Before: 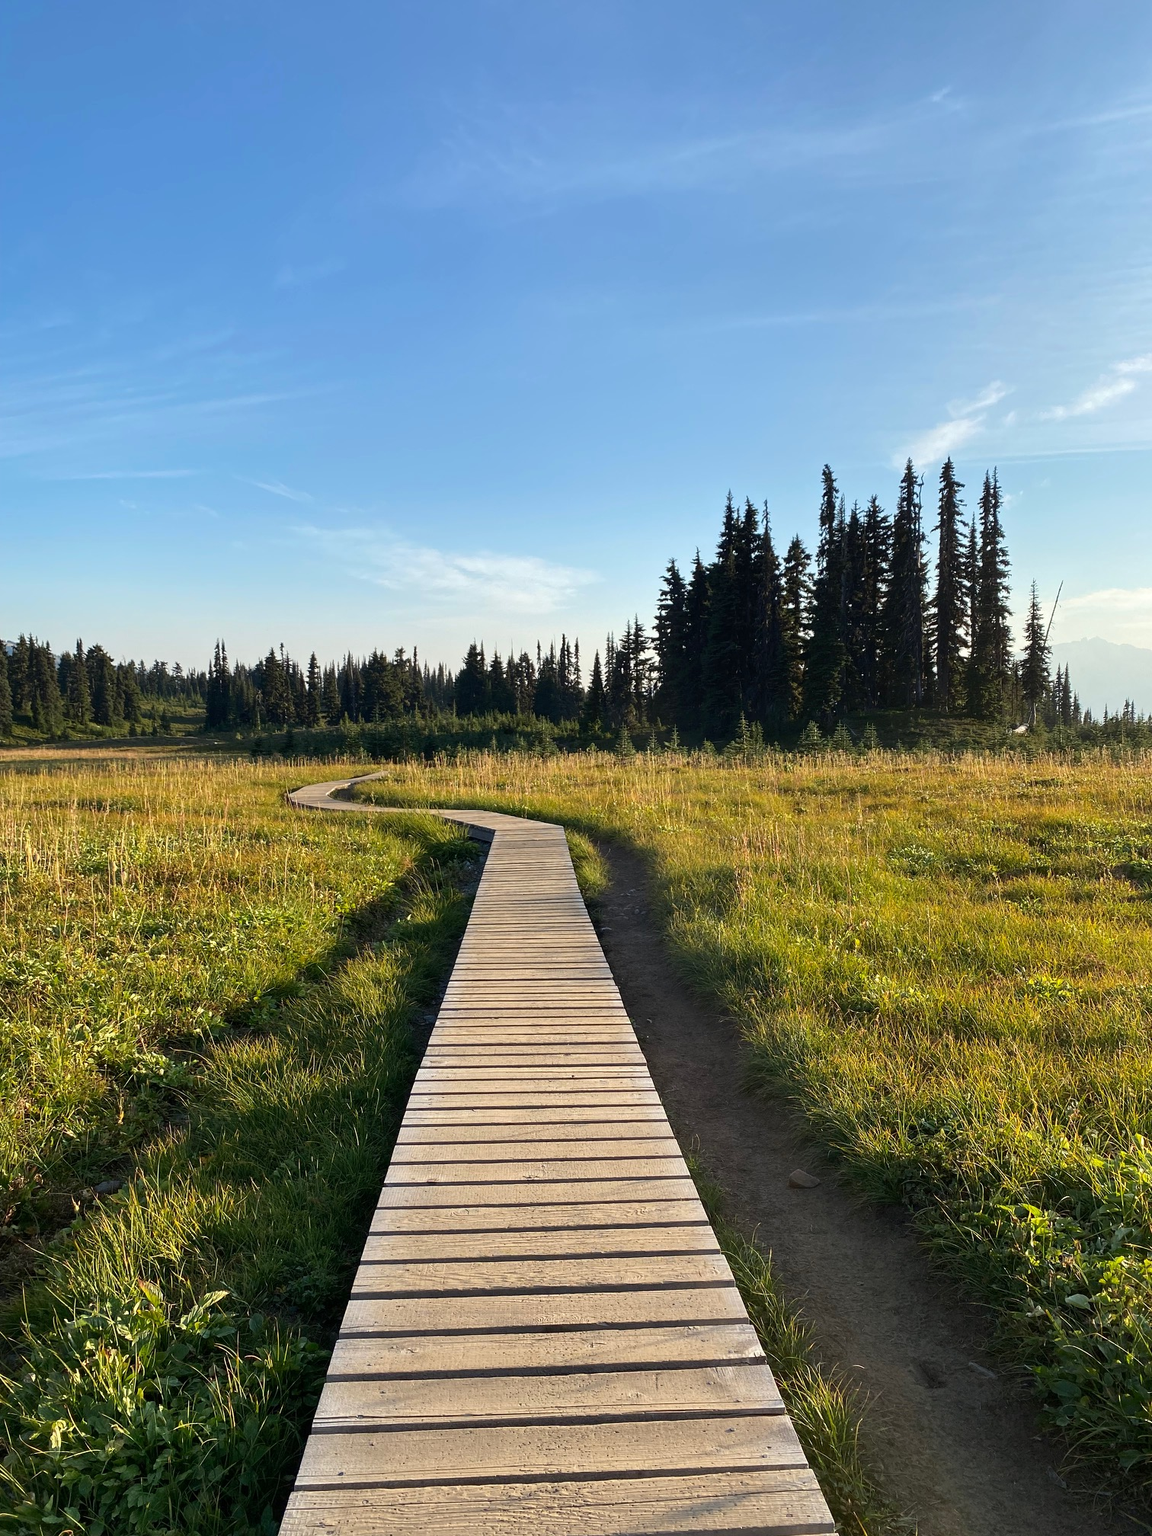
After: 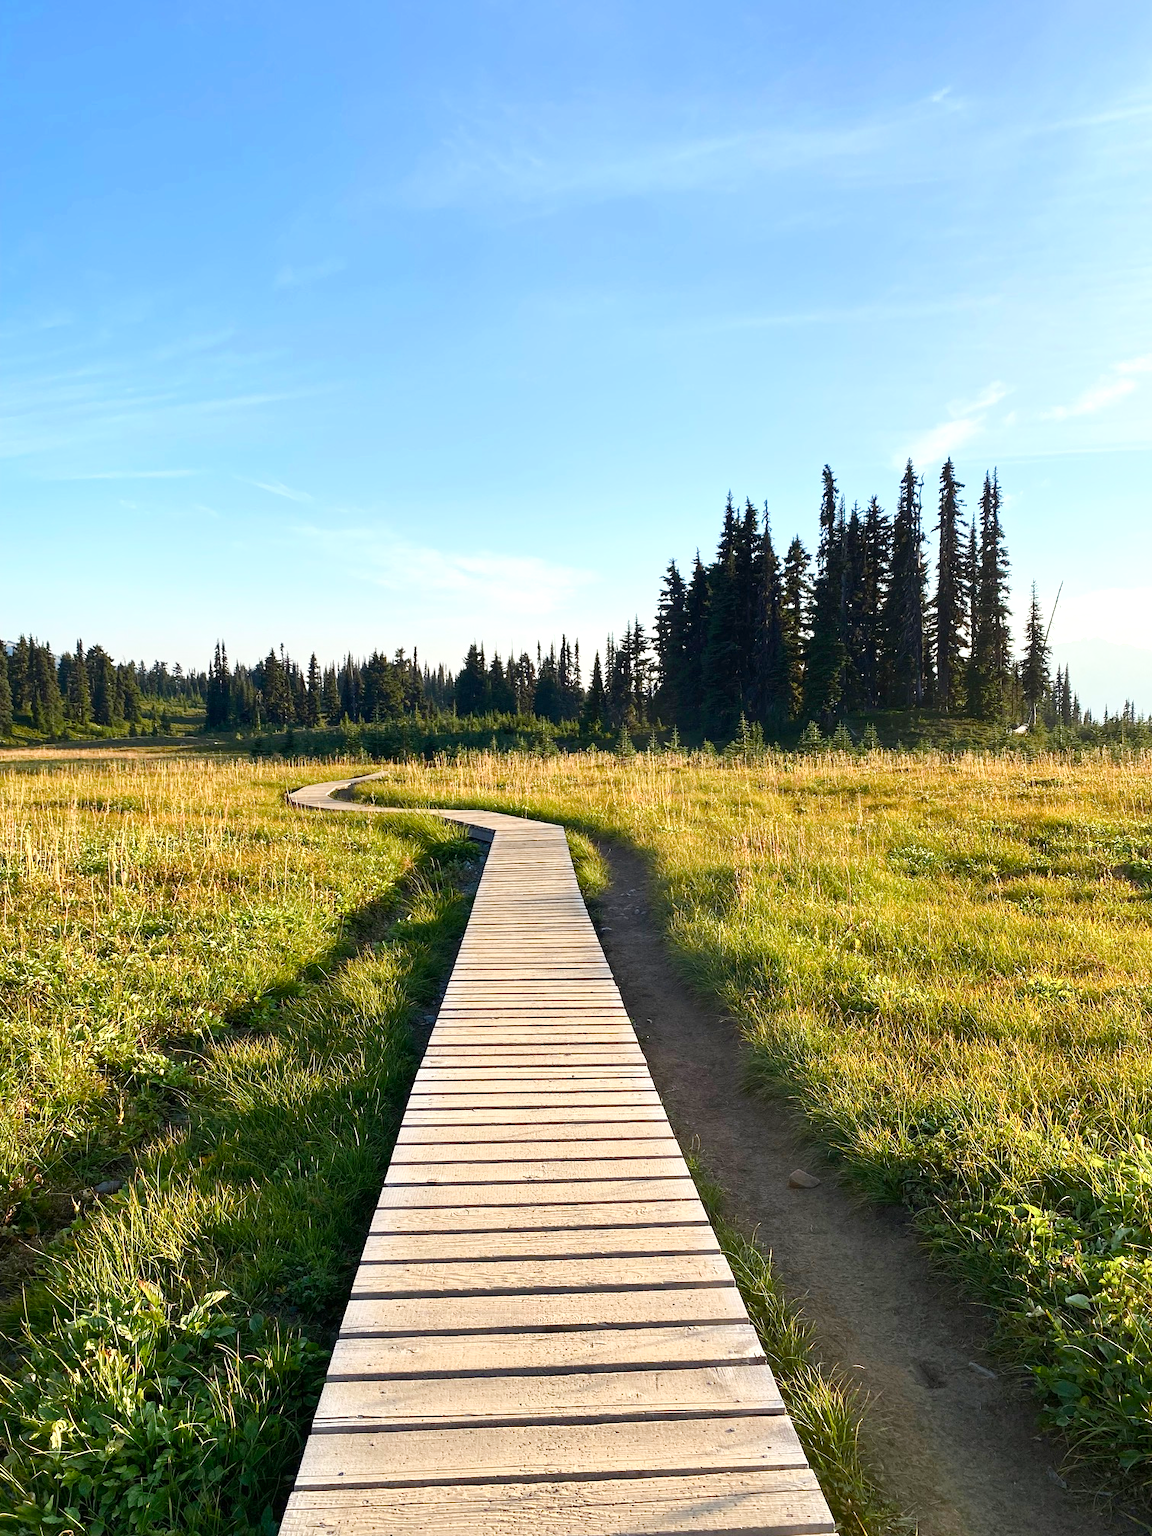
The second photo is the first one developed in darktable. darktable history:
color balance rgb: perceptual saturation grading › global saturation 20%, perceptual saturation grading › highlights -50%, perceptual saturation grading › shadows 30%, perceptual brilliance grading › global brilliance 10%, perceptual brilliance grading › shadows 15%
levels: levels [0, 0.51, 1]
base curve: curves: ch0 [(0, 0) (0.666, 0.806) (1, 1)]
